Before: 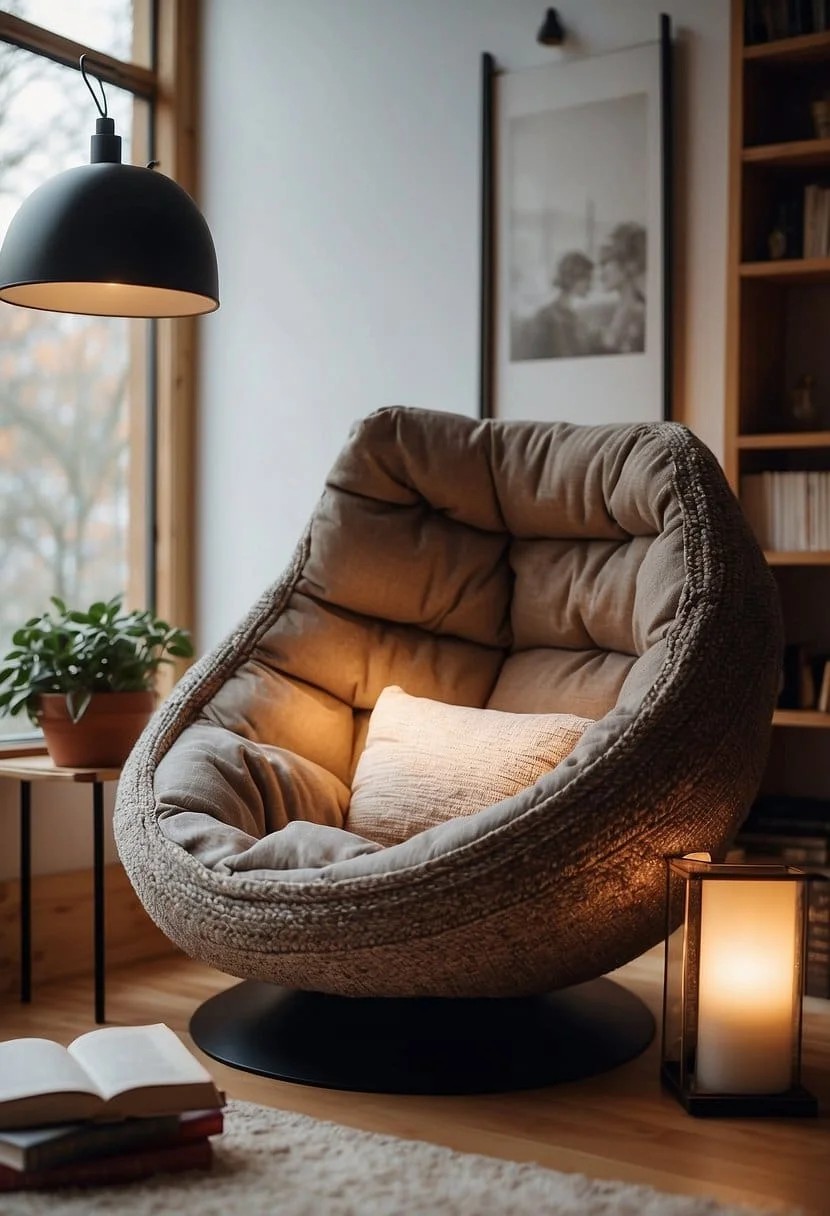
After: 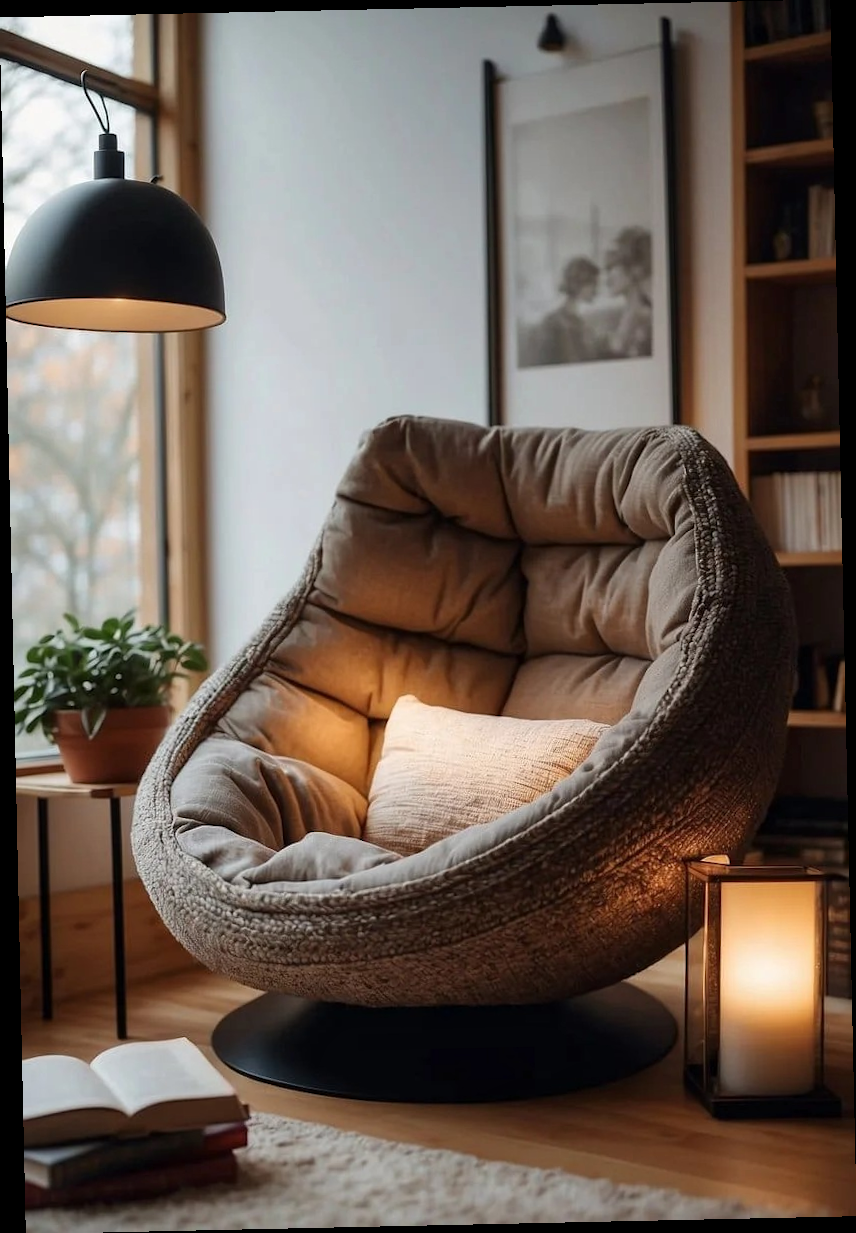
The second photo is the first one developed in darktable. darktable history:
rotate and perspective: rotation -1.24°, automatic cropping off
local contrast: mode bilateral grid, contrast 10, coarseness 25, detail 110%, midtone range 0.2
